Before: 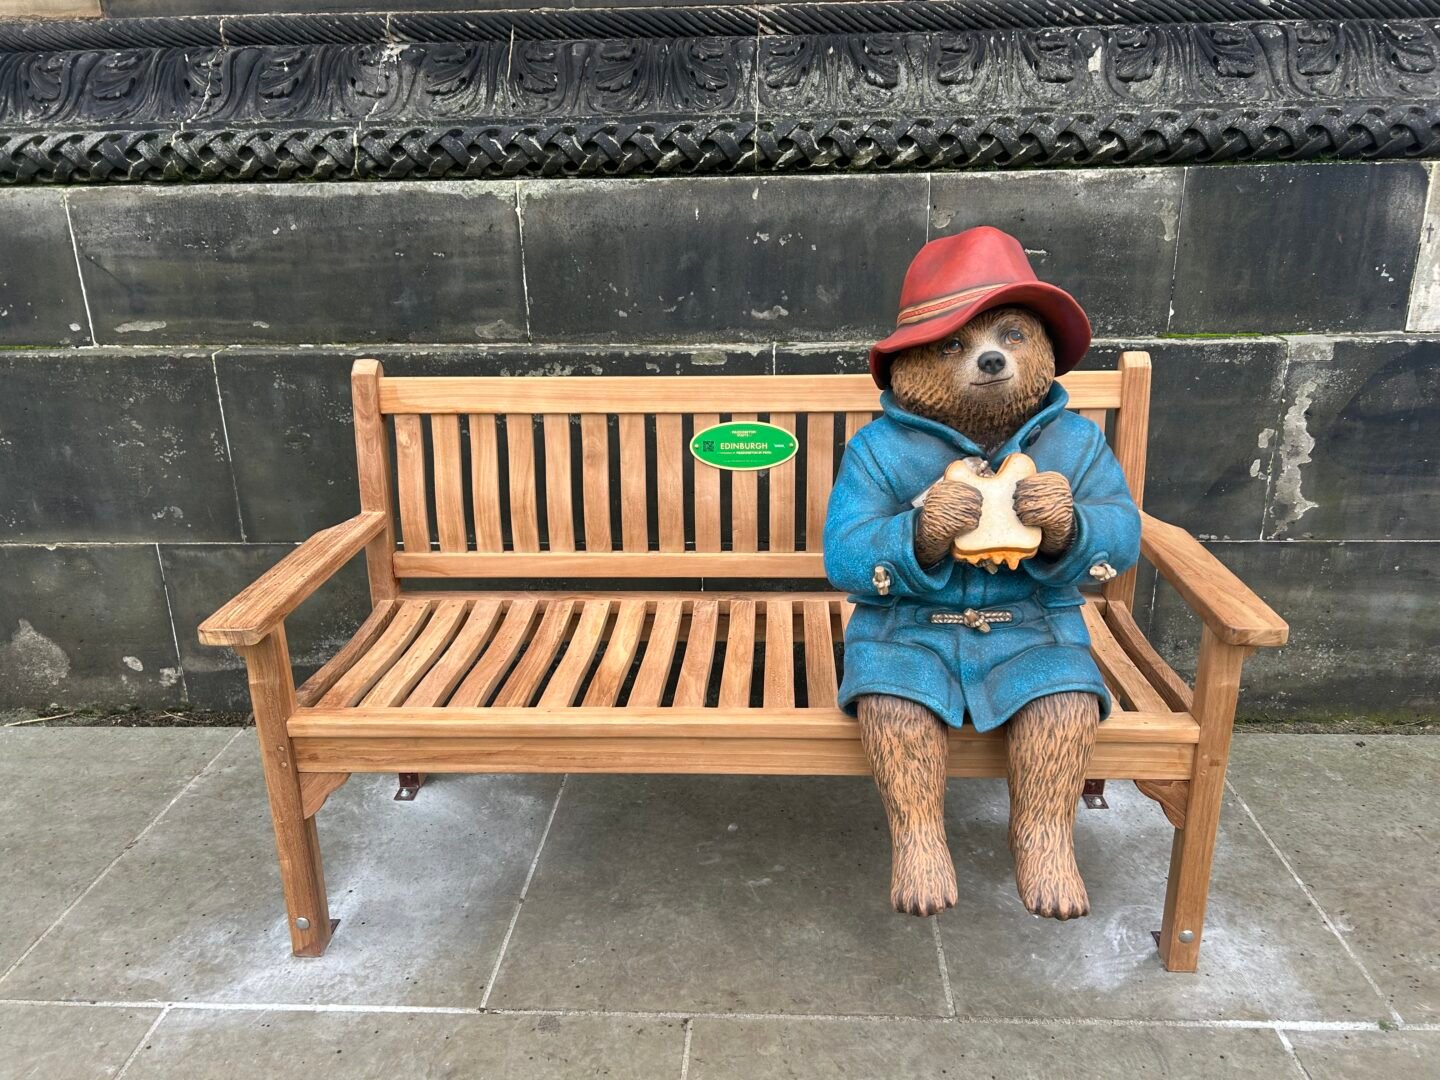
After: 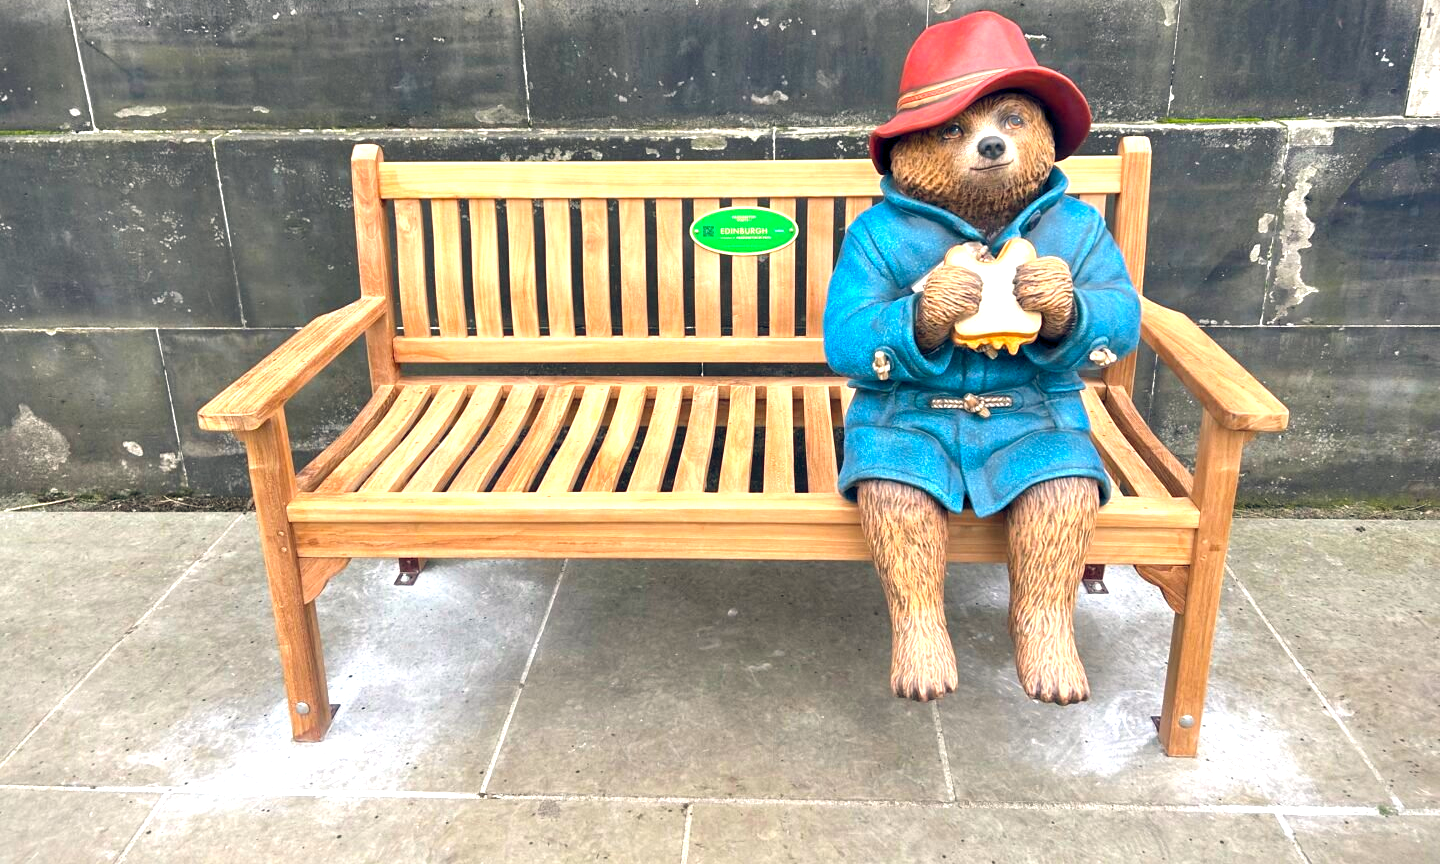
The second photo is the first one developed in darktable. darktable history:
color zones: curves: ch0 [(0, 0.5) (0.143, 0.5) (0.286, 0.5) (0.429, 0.5) (0.62, 0.489) (0.714, 0.445) (0.844, 0.496) (1, 0.5)]; ch1 [(0, 0.5) (0.143, 0.5) (0.286, 0.5) (0.429, 0.5) (0.571, 0.5) (0.714, 0.523) (0.857, 0.5) (1, 0.5)]
vignetting: fall-off start 97.23%, saturation -0.024, center (-0.033, -0.042), width/height ratio 1.179, unbound false
color balance rgb: shadows lift › hue 87.51°, highlights gain › chroma 0.68%, highlights gain › hue 55.1°, global offset › chroma 0.13%, global offset › hue 253.66°, linear chroma grading › global chroma 0.5%, perceptual saturation grading › global saturation 16.38%
crop and rotate: top 19.998%
exposure: black level correction 0.001, exposure 0.955 EV, compensate exposure bias true, compensate highlight preservation false
